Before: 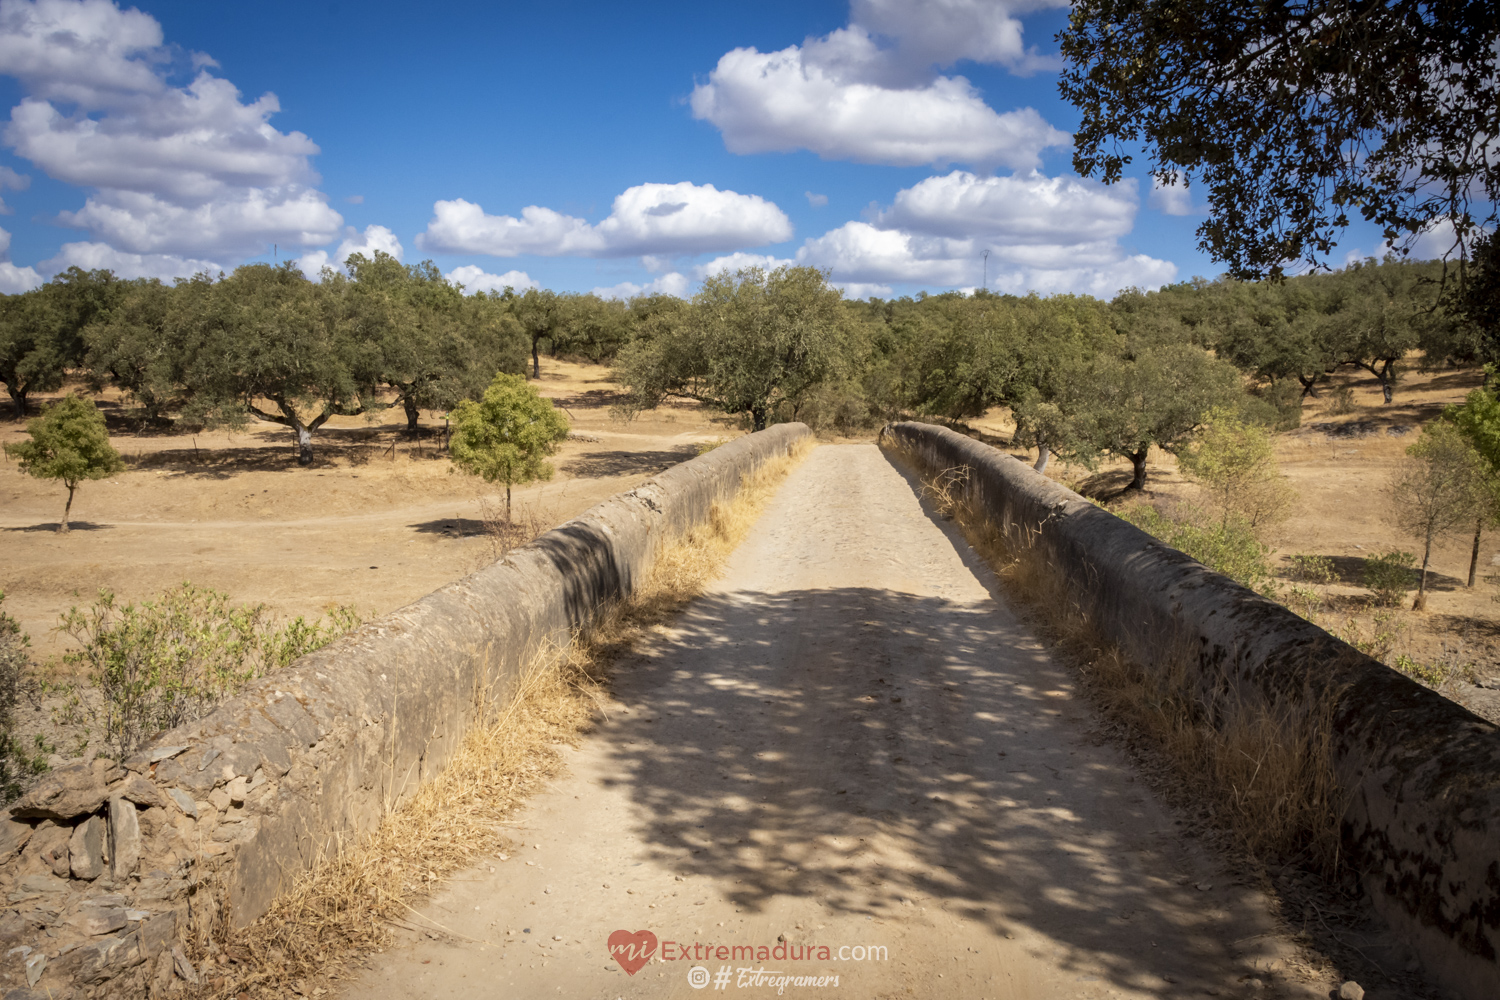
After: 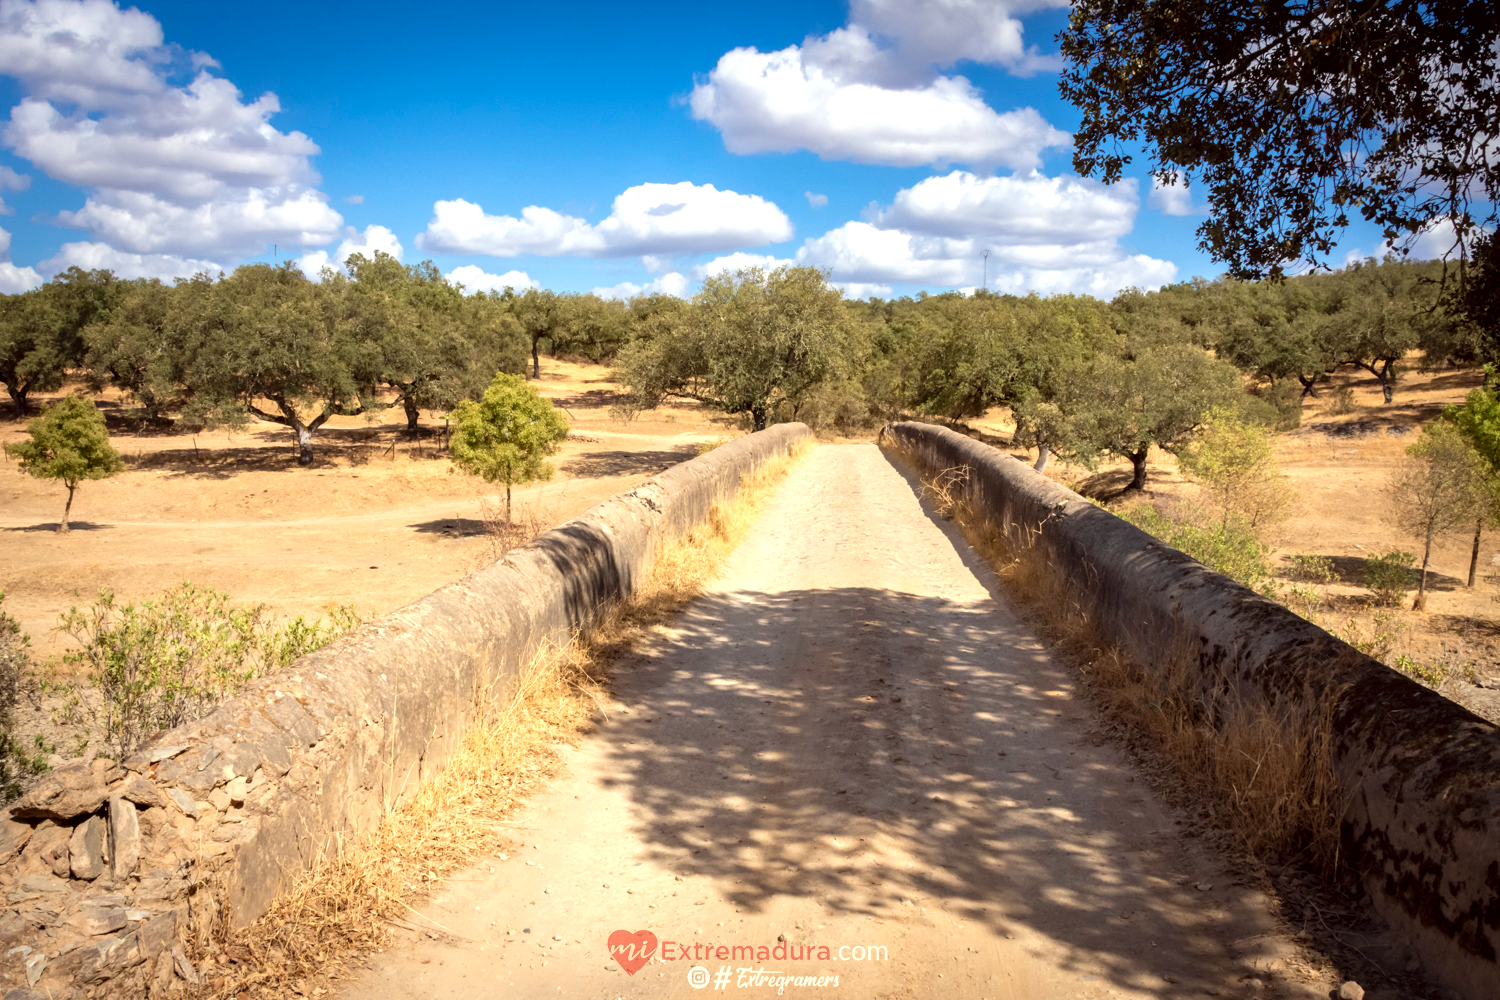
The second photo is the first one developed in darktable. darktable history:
exposure: exposure 0.57 EV, compensate highlight preservation false
color correction: highlights a* -0.94, highlights b* 4.59, shadows a* 3.61
